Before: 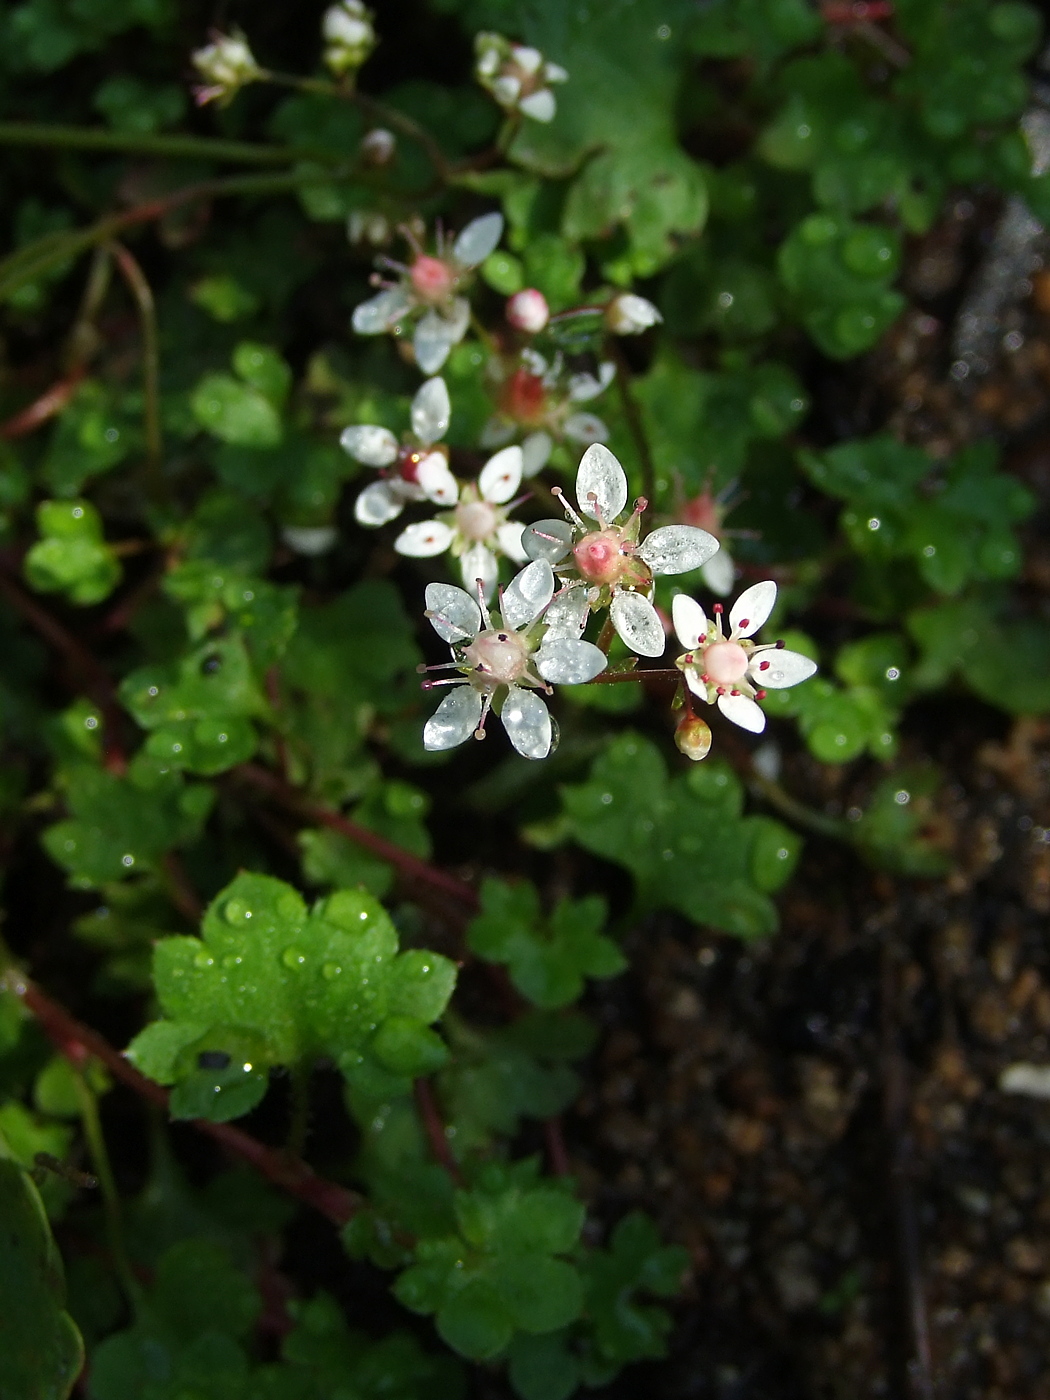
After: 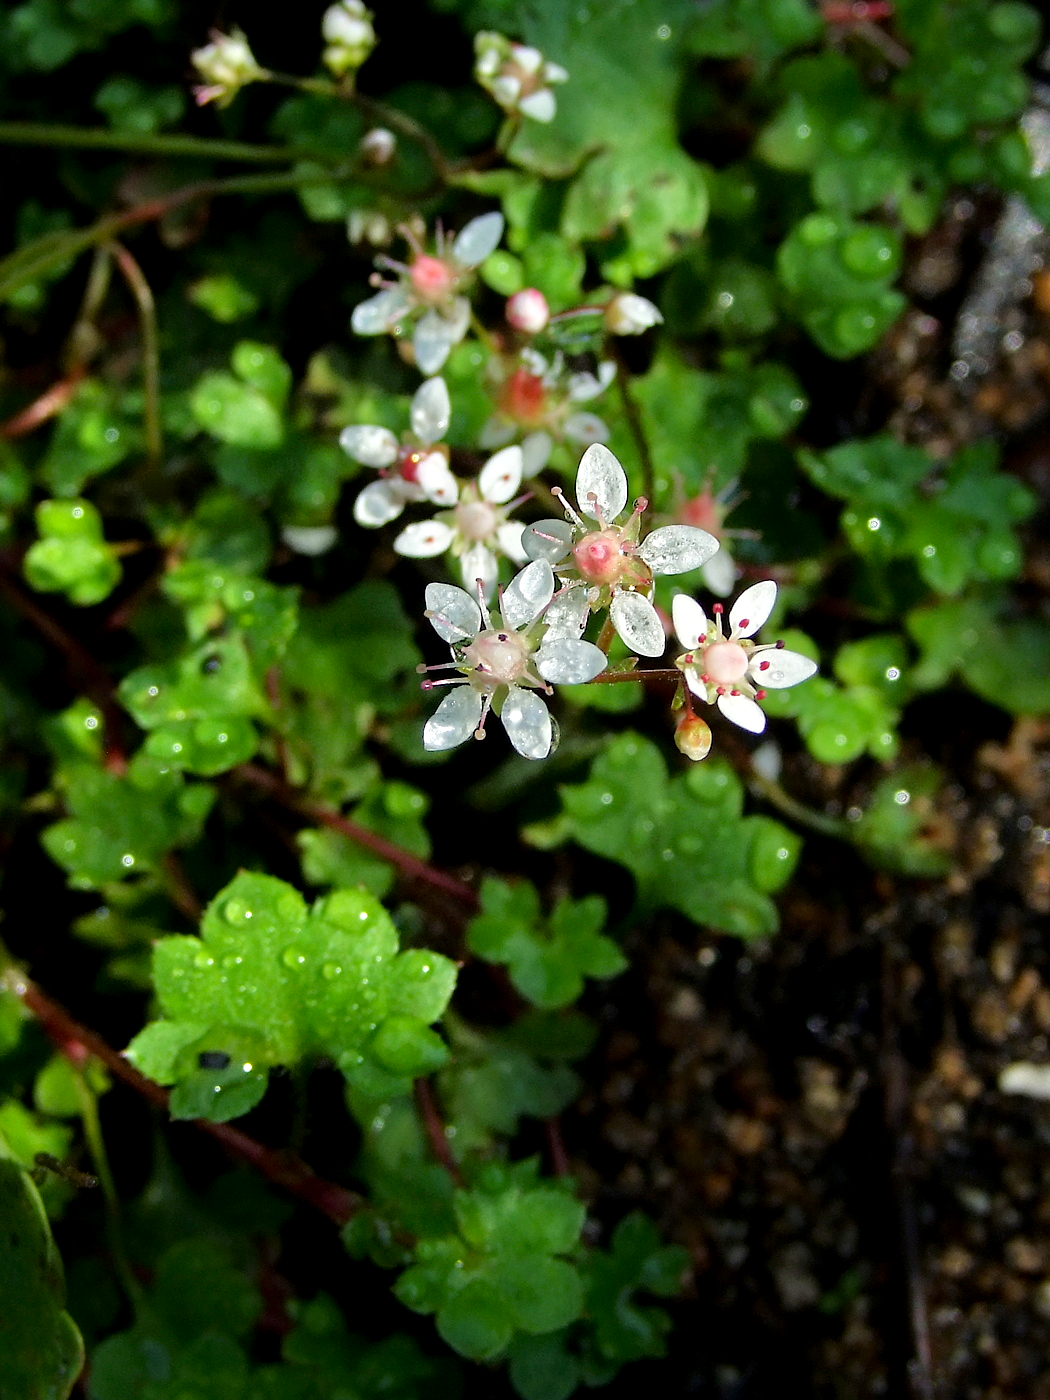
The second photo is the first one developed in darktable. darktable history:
tone equalizer: -7 EV 0.158 EV, -6 EV 0.617 EV, -5 EV 1.17 EV, -4 EV 1.32 EV, -3 EV 1.18 EV, -2 EV 0.6 EV, -1 EV 0.167 EV, mask exposure compensation -0.513 EV
exposure: black level correction 0.004, exposure 0.015 EV, compensate highlight preservation false
